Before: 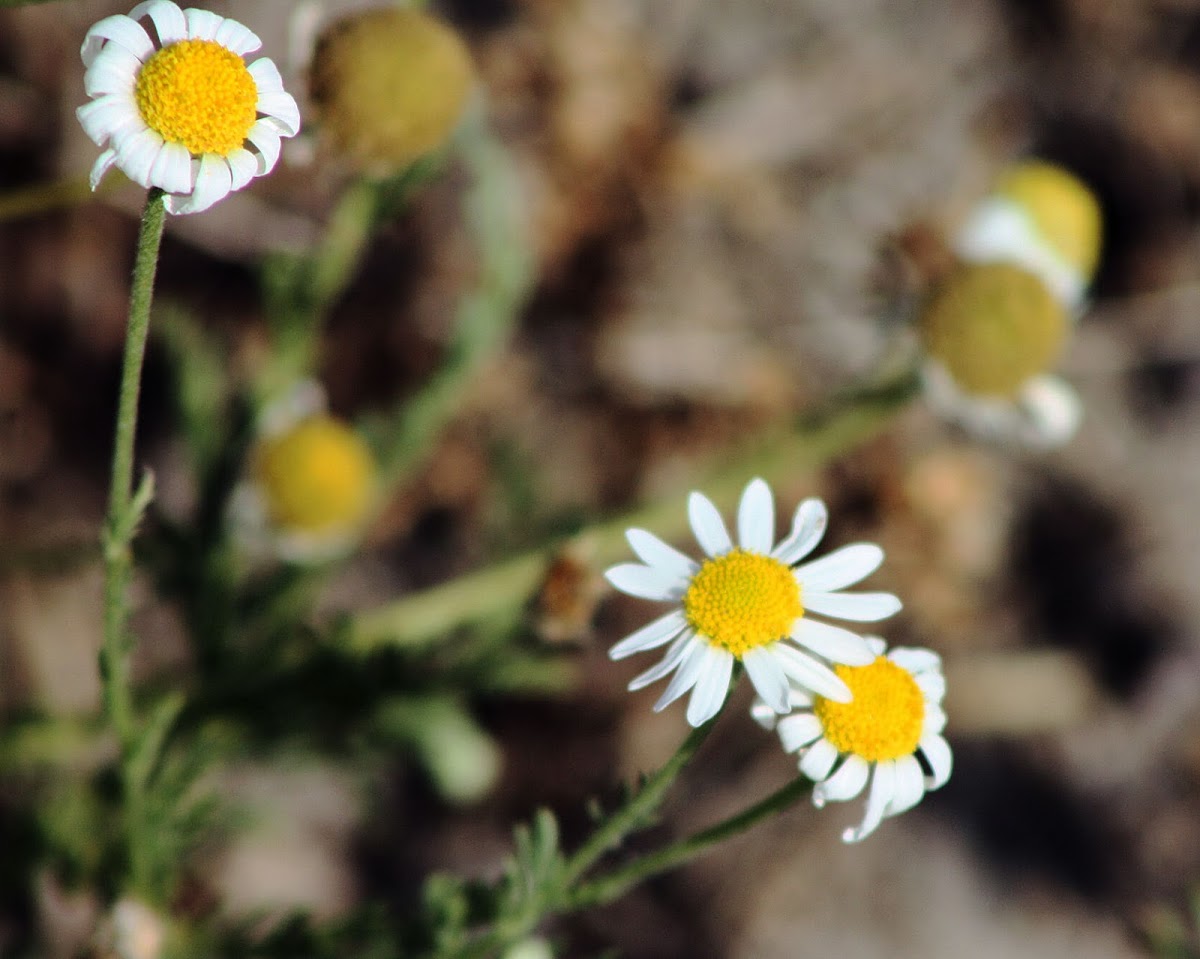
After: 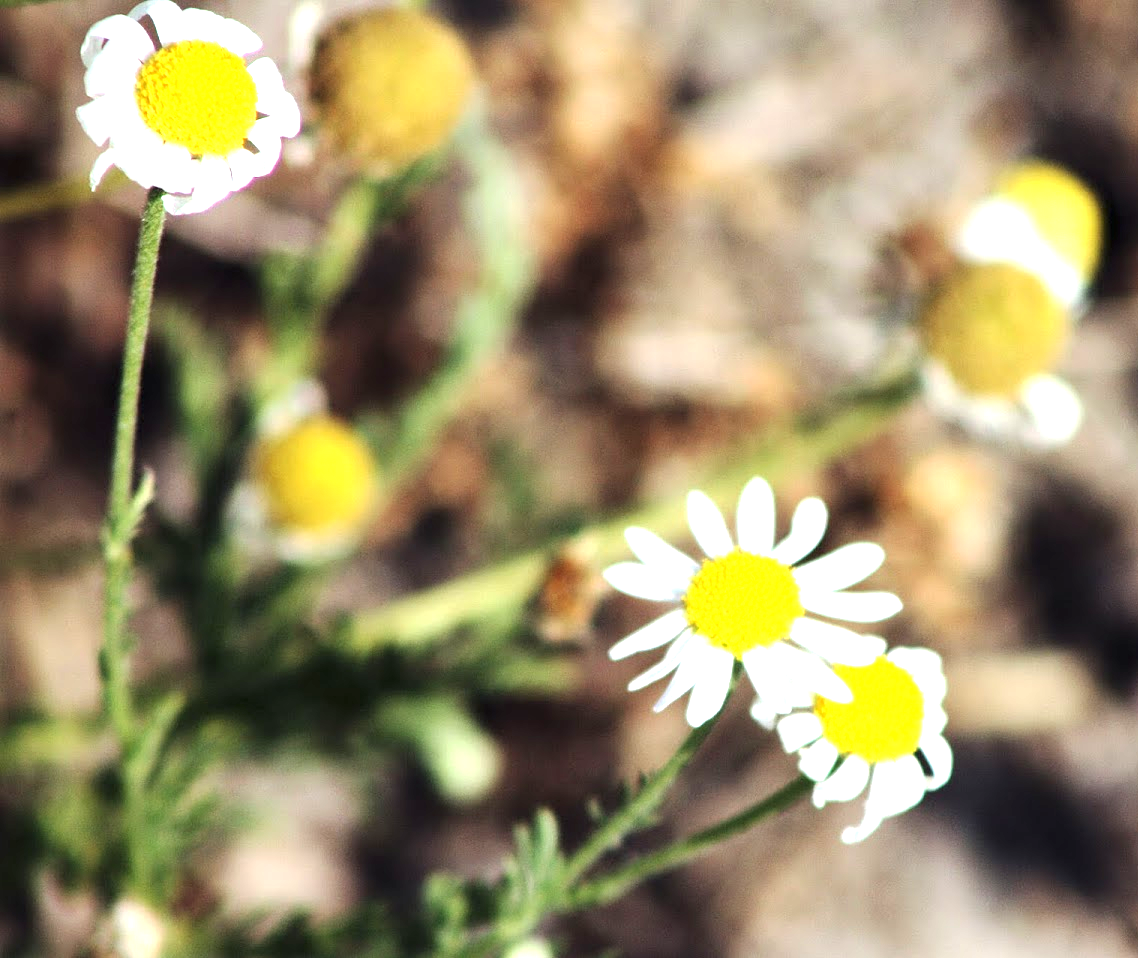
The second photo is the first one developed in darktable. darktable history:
exposure: black level correction 0, exposure 1.379 EV, compensate exposure bias true, compensate highlight preservation false
crop and rotate: right 5.167%
